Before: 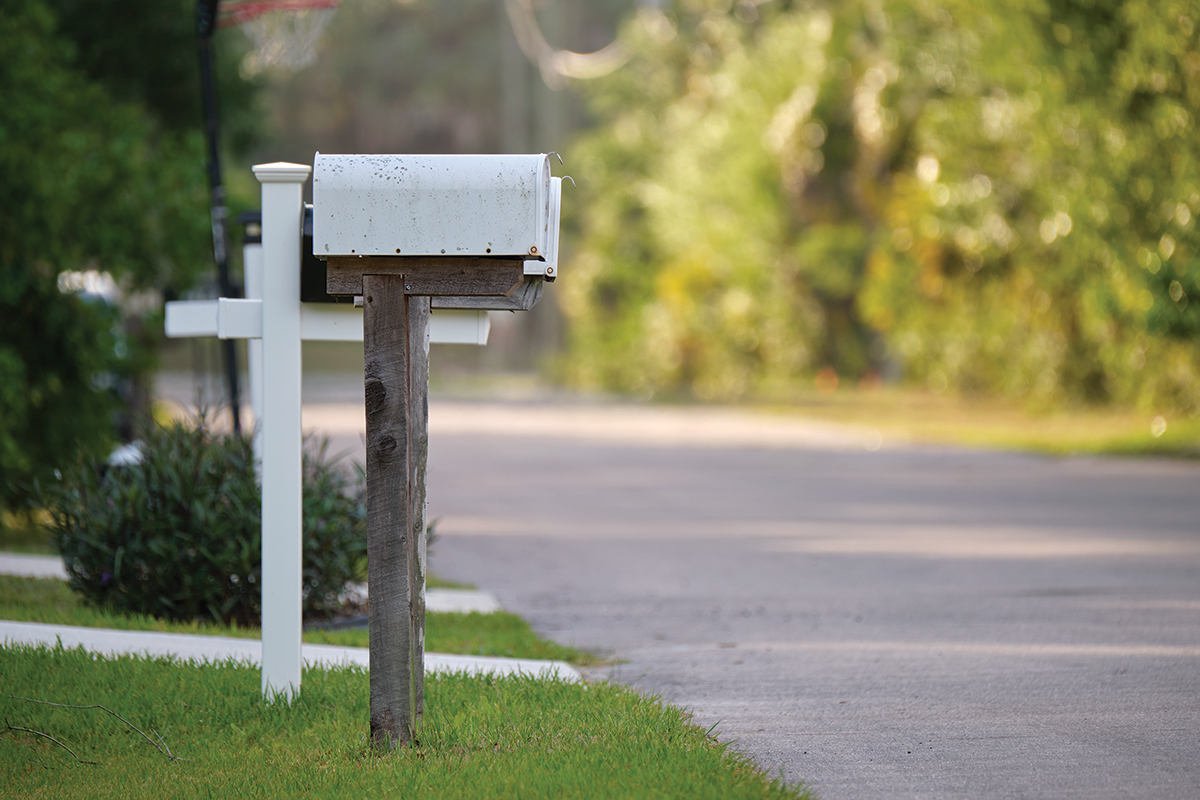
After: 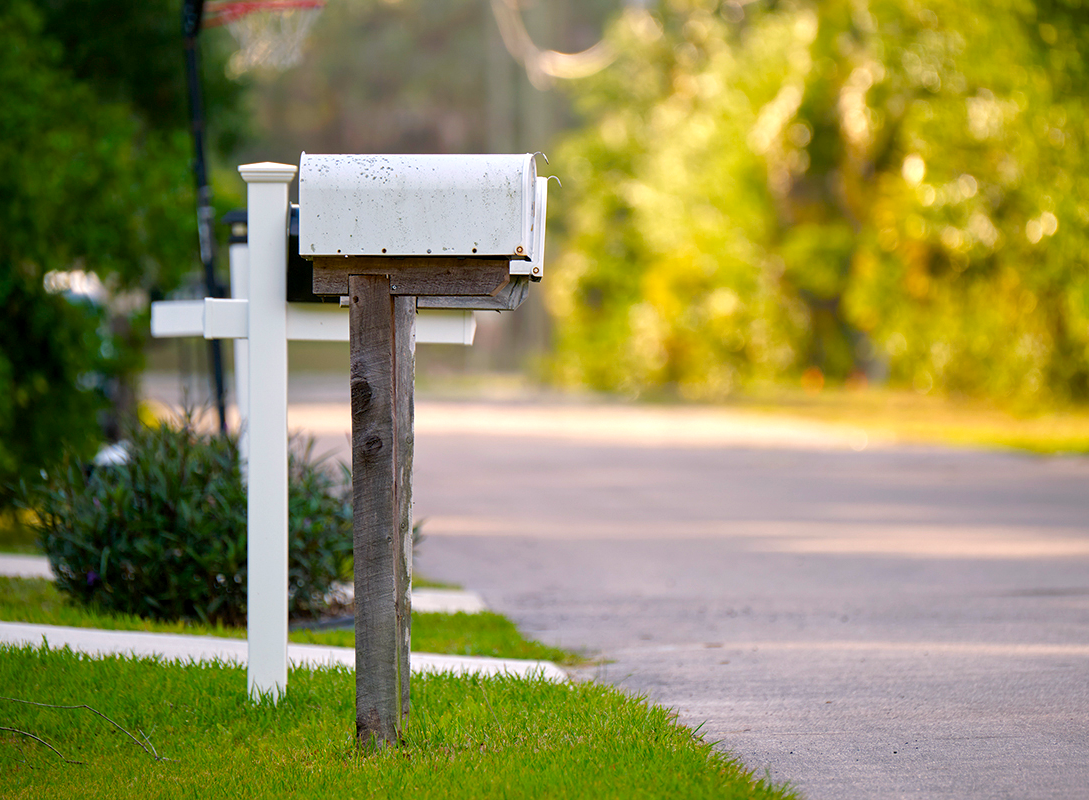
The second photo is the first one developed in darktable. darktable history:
crop and rotate: left 1.203%, right 7.991%
color balance rgb: highlights gain › chroma 1.745%, highlights gain › hue 57.03°, global offset › luminance -0.51%, linear chroma grading › shadows 31.825%, linear chroma grading › global chroma -2.249%, linear chroma grading › mid-tones 3.858%, perceptual saturation grading › global saturation 16.994%, perceptual brilliance grading › global brilliance 9.991%, global vibrance 14.567%
